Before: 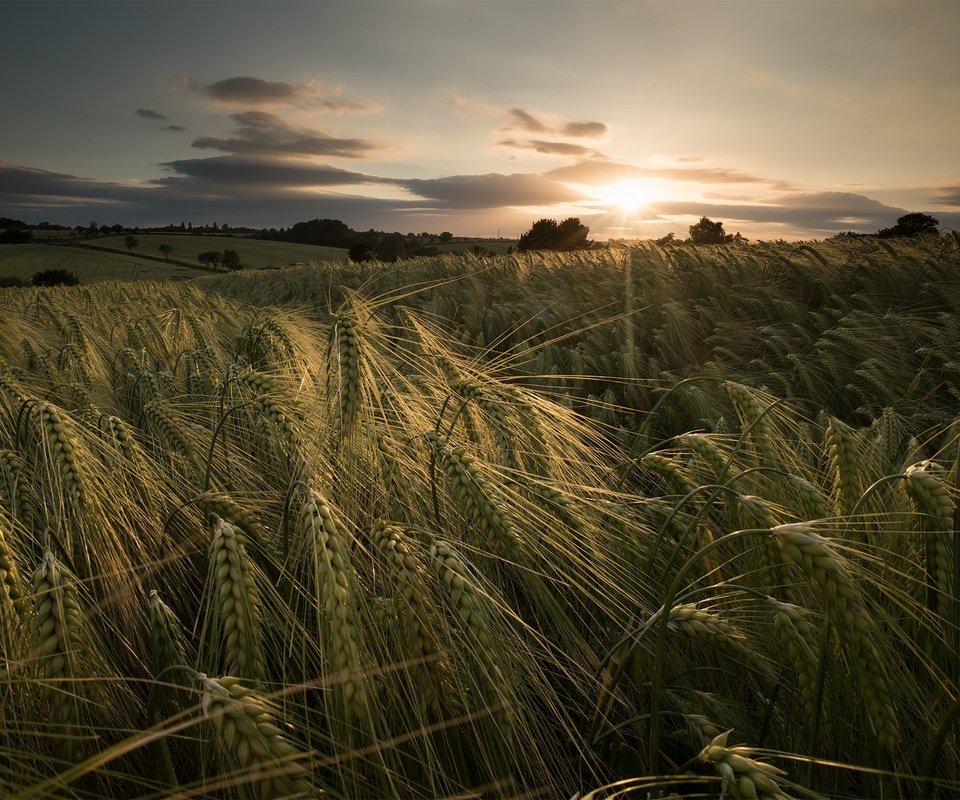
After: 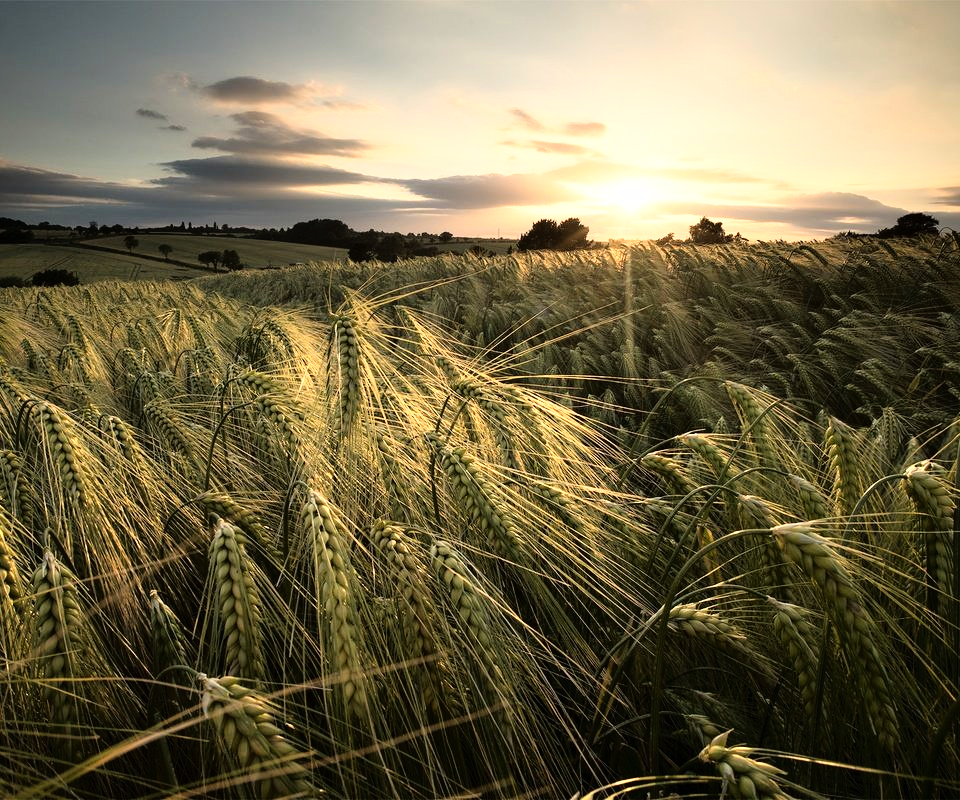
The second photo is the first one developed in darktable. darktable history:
base curve: curves: ch0 [(0, 0) (0.012, 0.01) (0.073, 0.168) (0.31, 0.711) (0.645, 0.957) (1, 1)], preserve colors average RGB
